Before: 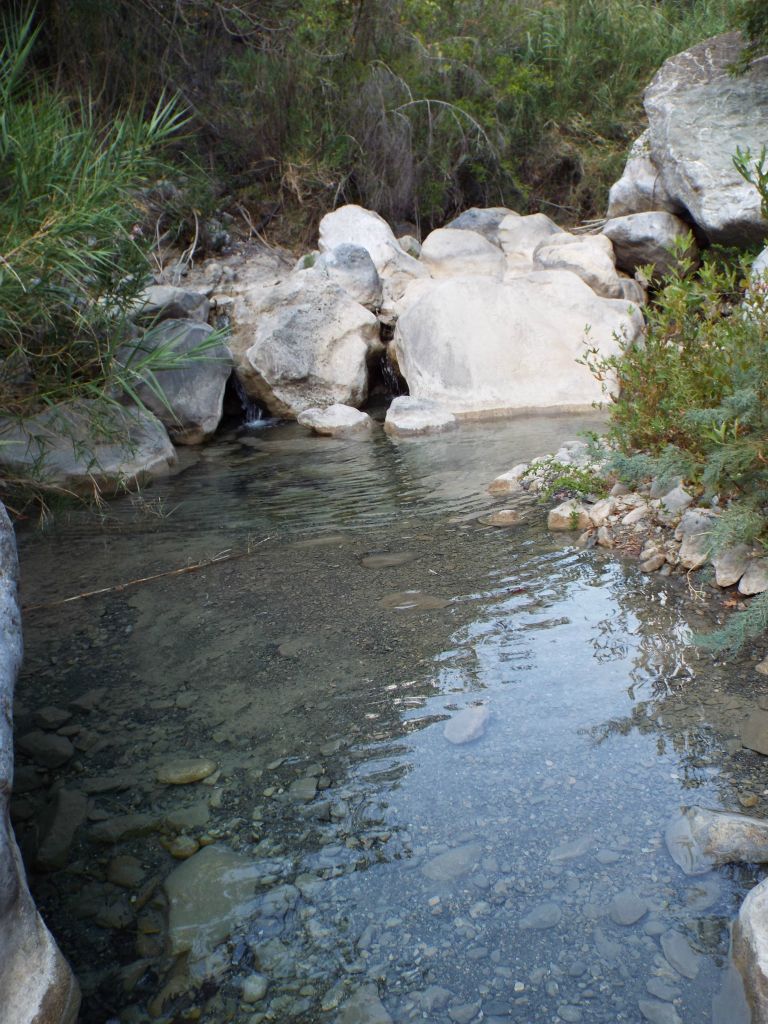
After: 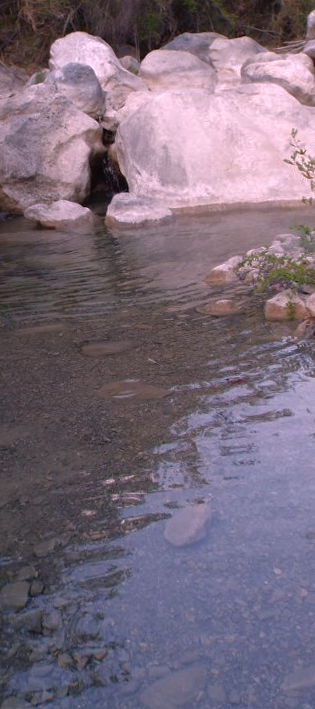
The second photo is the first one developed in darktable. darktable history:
rotate and perspective: rotation 0.72°, lens shift (vertical) -0.352, lens shift (horizontal) -0.051, crop left 0.152, crop right 0.859, crop top 0.019, crop bottom 0.964
shadows and highlights: shadows -24.28, highlights 49.77, soften with gaussian
crop: left 32.075%, top 10.976%, right 18.355%, bottom 17.596%
contrast equalizer: octaves 7, y [[0.6 ×6], [0.55 ×6], [0 ×6], [0 ×6], [0 ×6]], mix -0.3
white balance: red 1.188, blue 1.11
base curve: curves: ch0 [(0, 0) (0.826, 0.587) (1, 1)]
